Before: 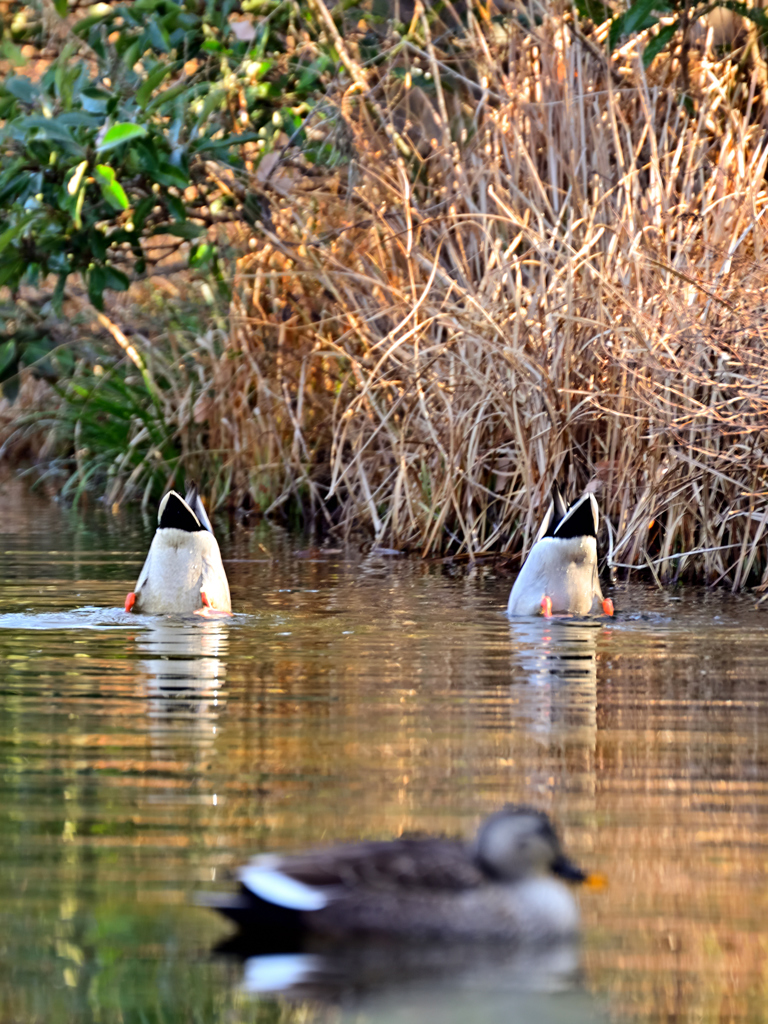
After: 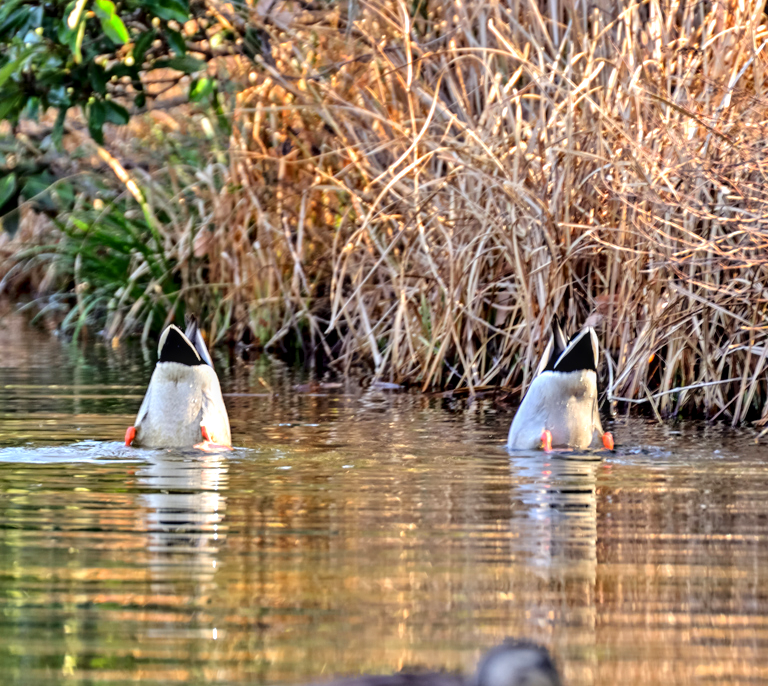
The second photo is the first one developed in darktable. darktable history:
crop: top 16.265%, bottom 16.721%
local contrast: on, module defaults
tone equalizer: -8 EV 0.015 EV, -7 EV -0.024 EV, -6 EV 0.012 EV, -5 EV 0.049 EV, -4 EV 0.248 EV, -3 EV 0.663 EV, -2 EV 0.582 EV, -1 EV 0.2 EV, +0 EV 0.053 EV
